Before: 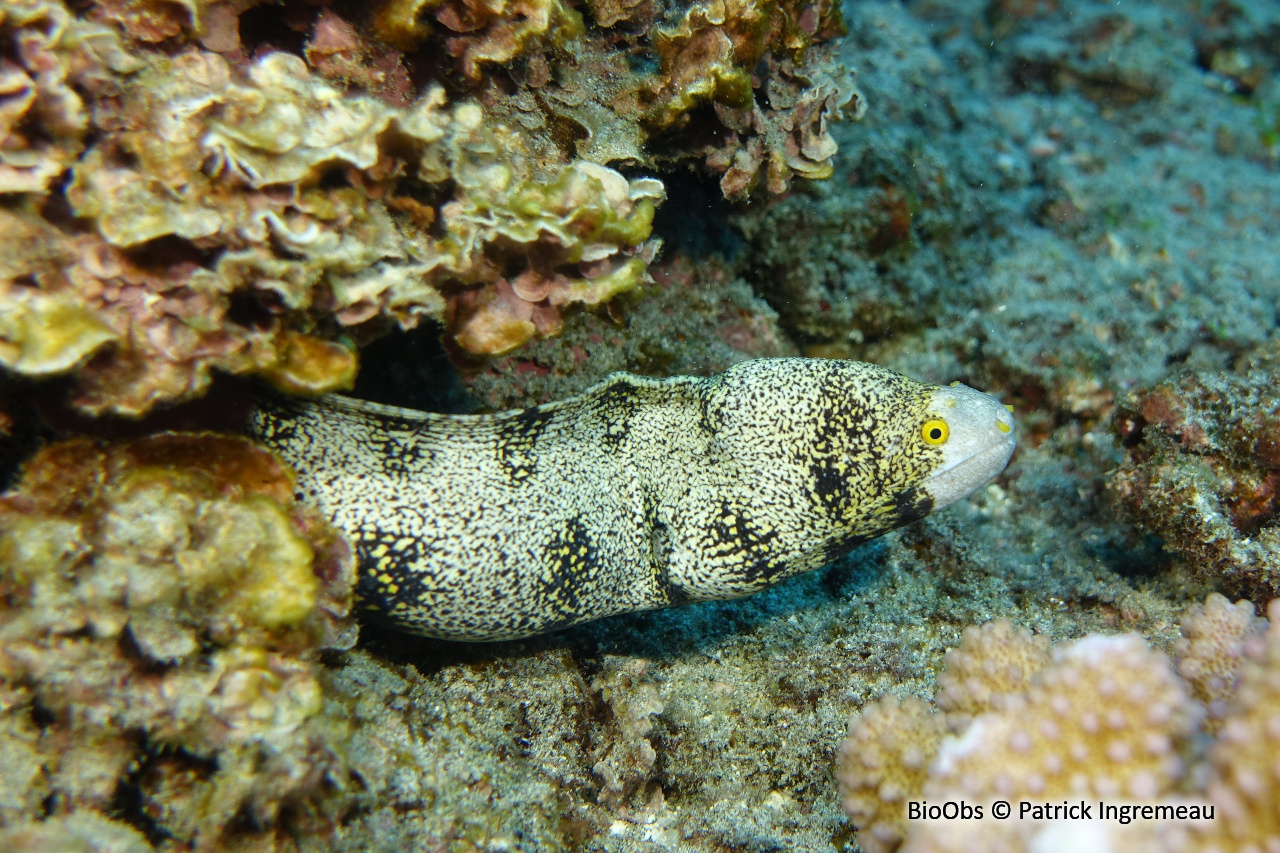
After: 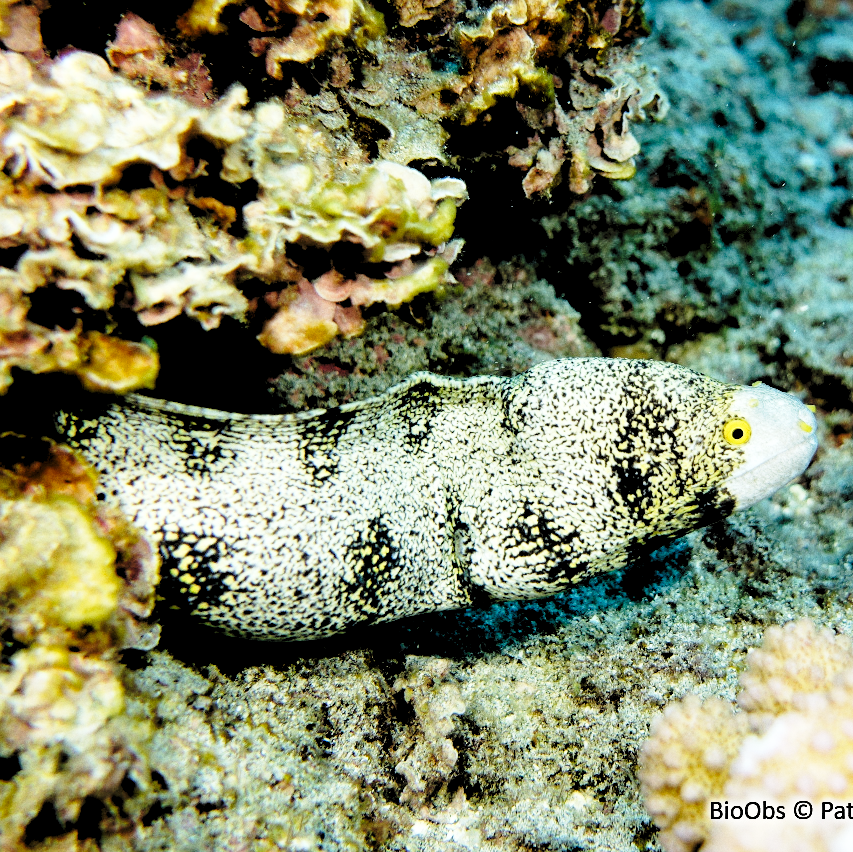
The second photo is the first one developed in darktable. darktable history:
grain: coarseness 0.09 ISO, strength 16.61%
crop and rotate: left 15.546%, right 17.787%
base curve: curves: ch0 [(0, 0) (0.028, 0.03) (0.121, 0.232) (0.46, 0.748) (0.859, 0.968) (1, 1)], preserve colors none
white balance: red 1, blue 1
rgb levels: levels [[0.029, 0.461, 0.922], [0, 0.5, 1], [0, 0.5, 1]]
